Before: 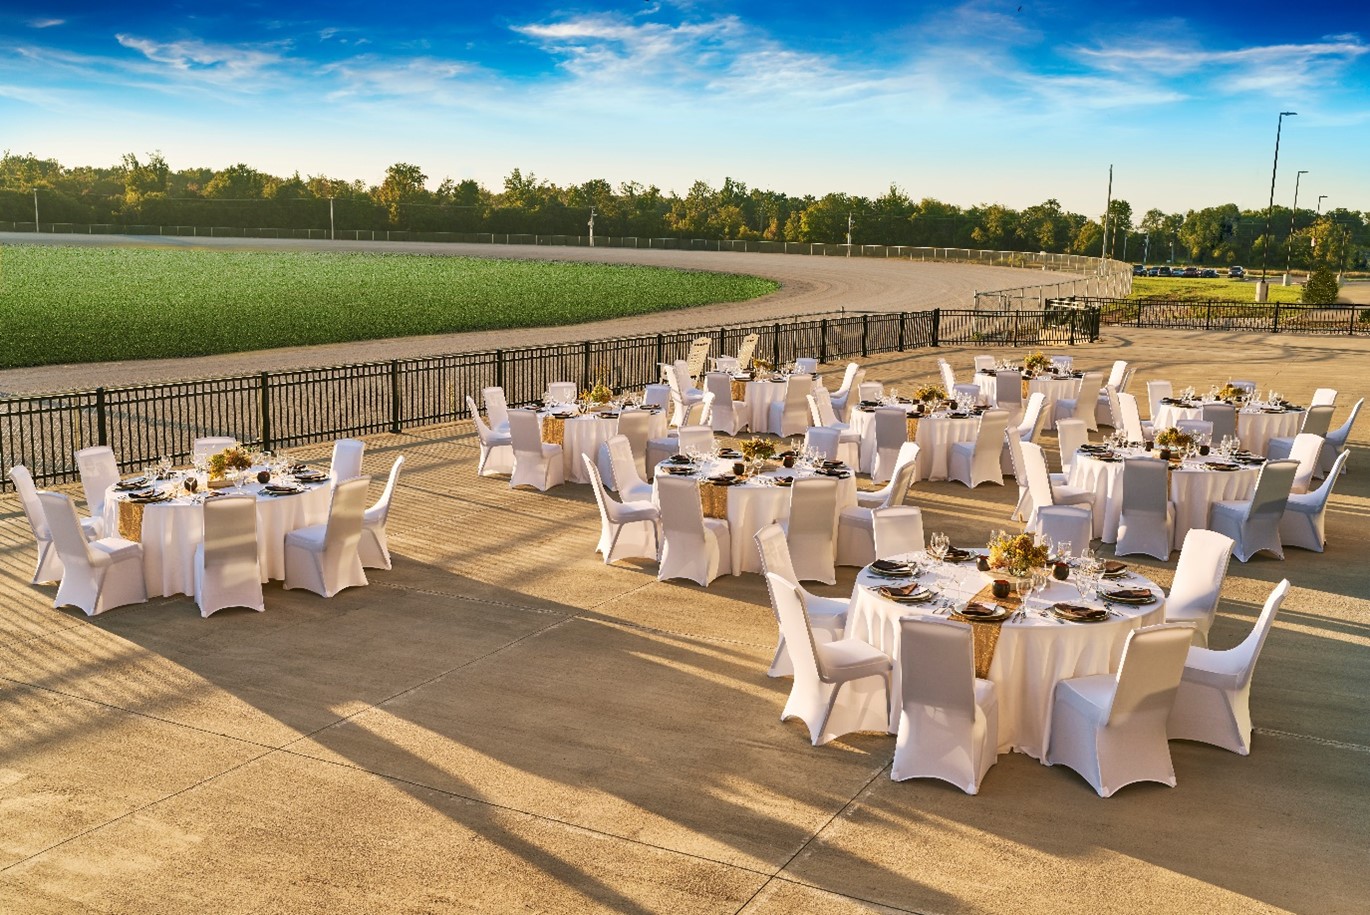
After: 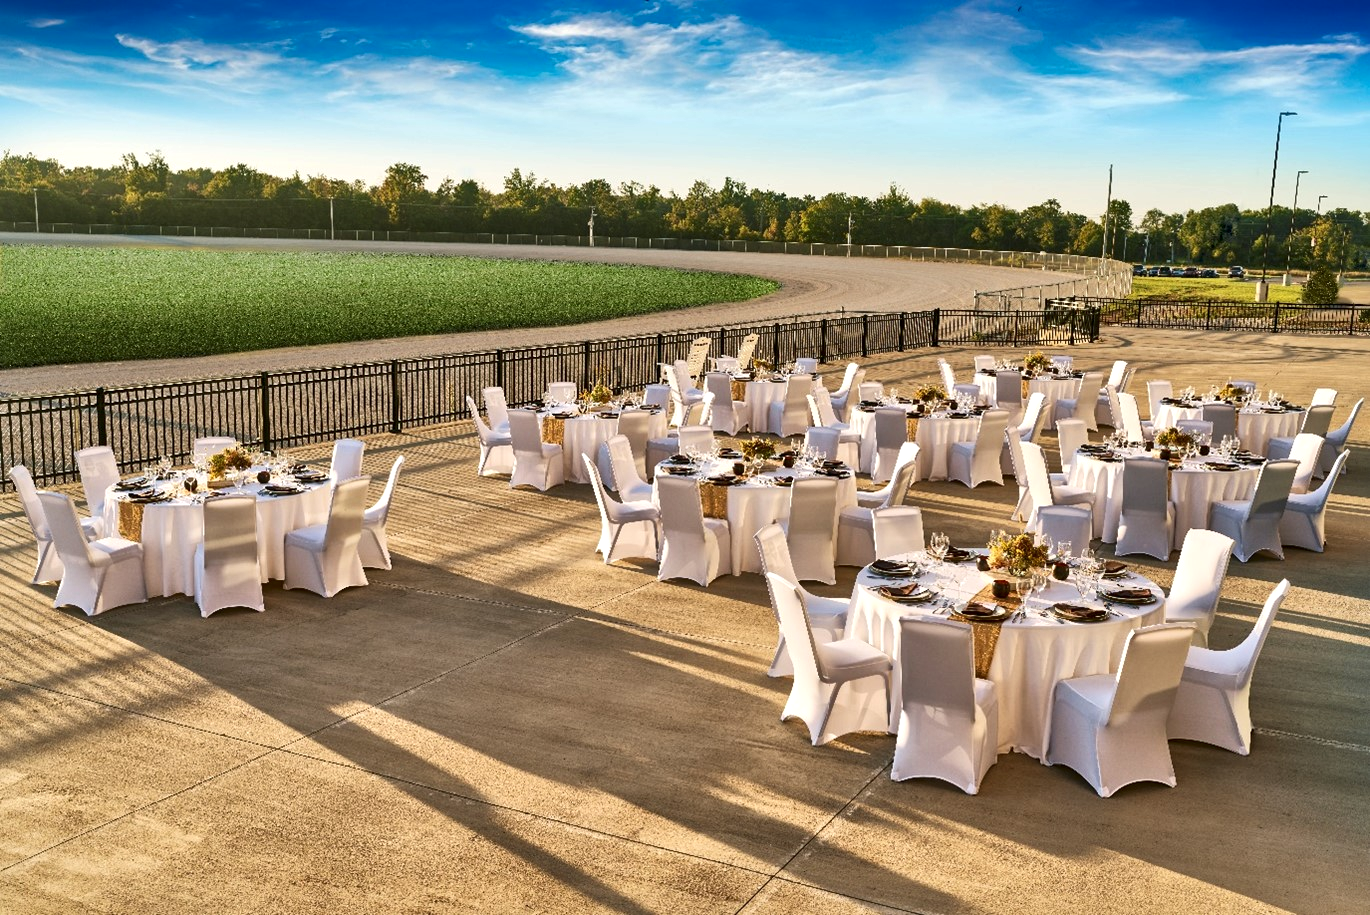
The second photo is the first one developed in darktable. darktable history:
local contrast: mode bilateral grid, contrast 26, coarseness 47, detail 151%, midtone range 0.2
tone equalizer: smoothing diameter 2.1%, edges refinement/feathering 19.63, mask exposure compensation -1.57 EV, filter diffusion 5
